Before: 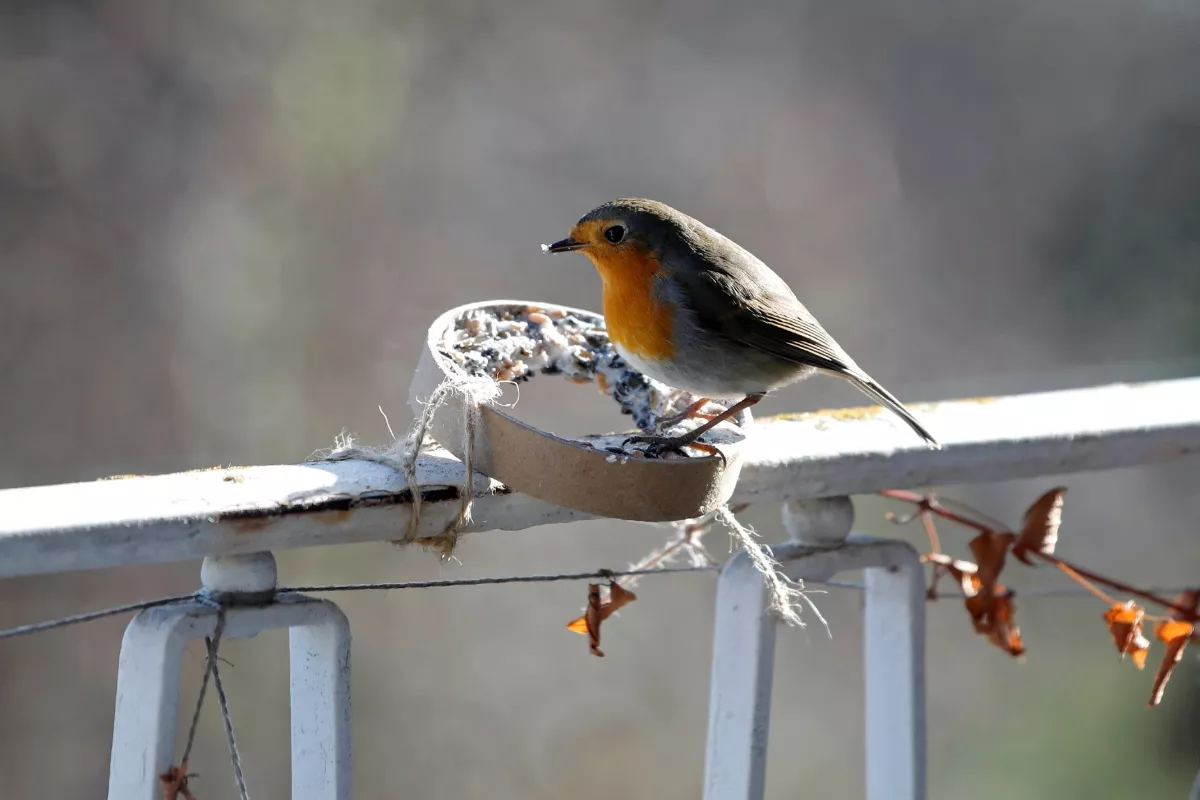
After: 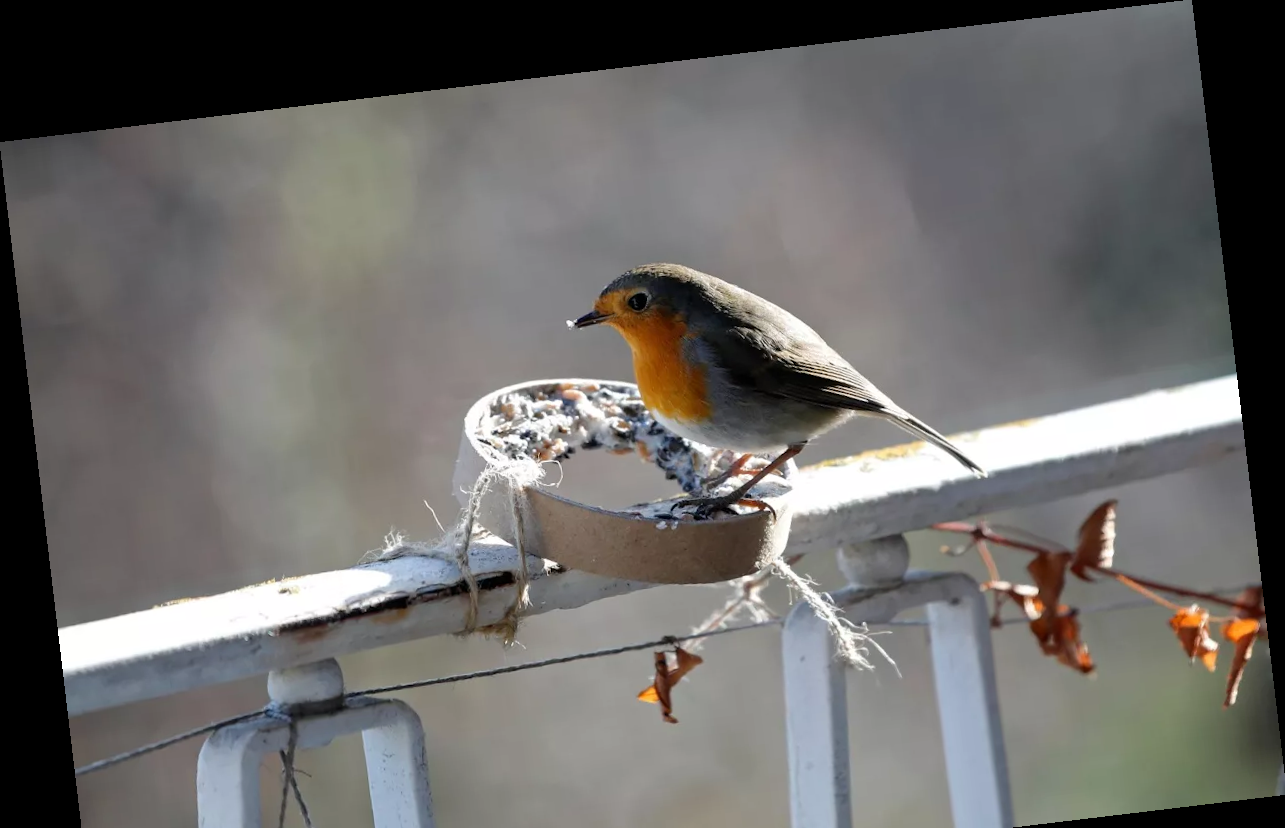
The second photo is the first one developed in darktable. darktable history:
rotate and perspective: rotation -6.83°, automatic cropping off
crop and rotate: top 0%, bottom 11.49%
